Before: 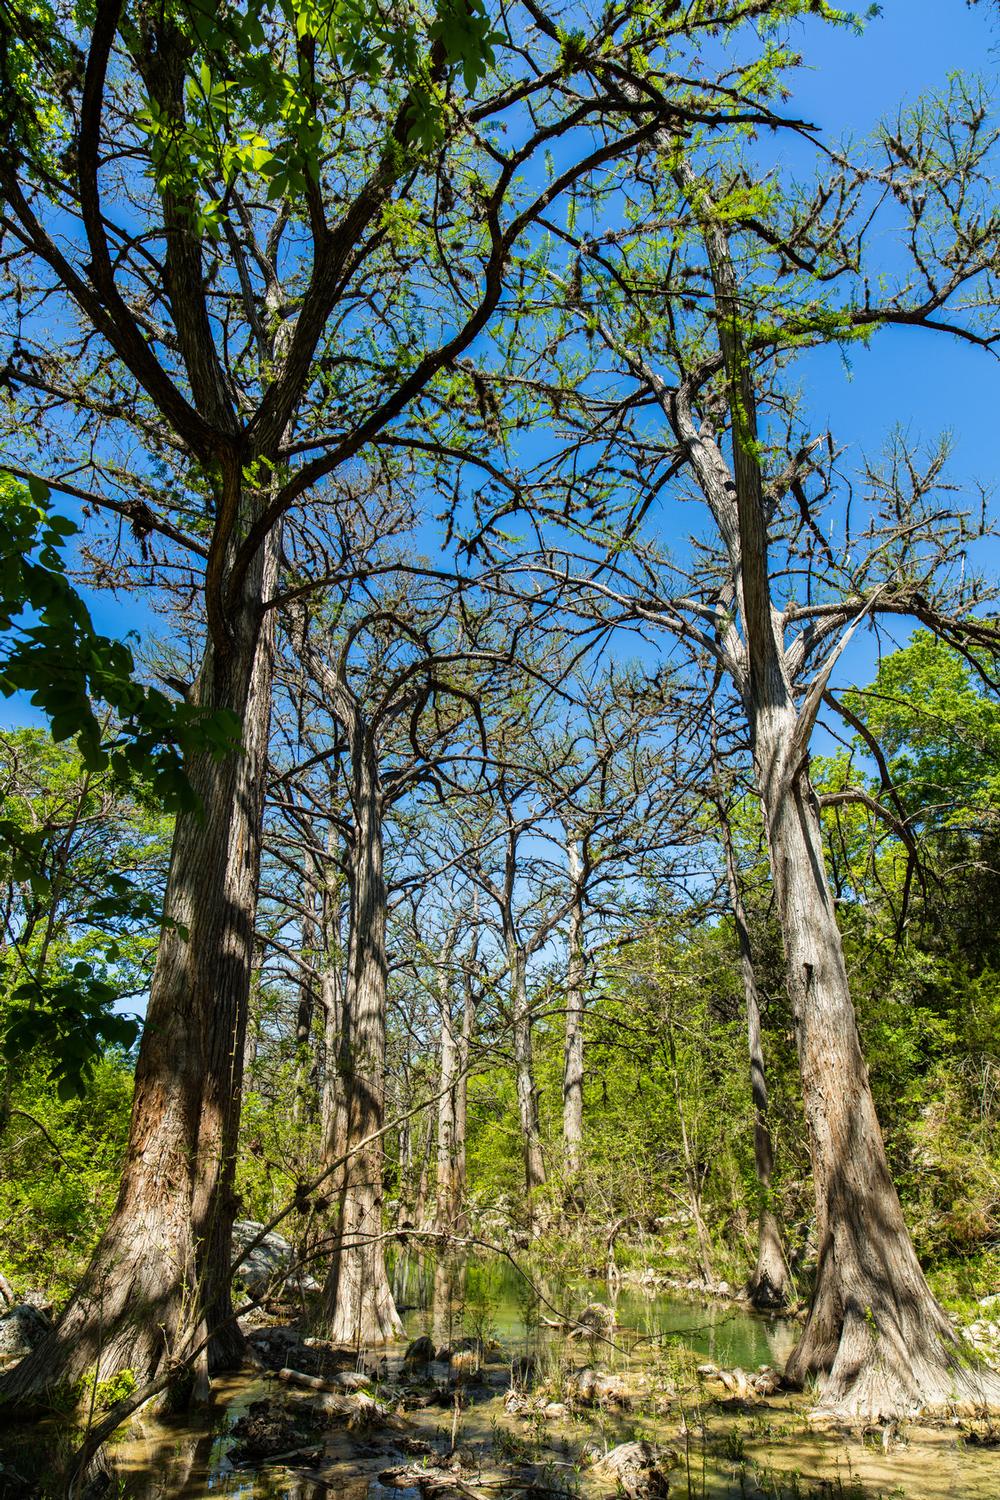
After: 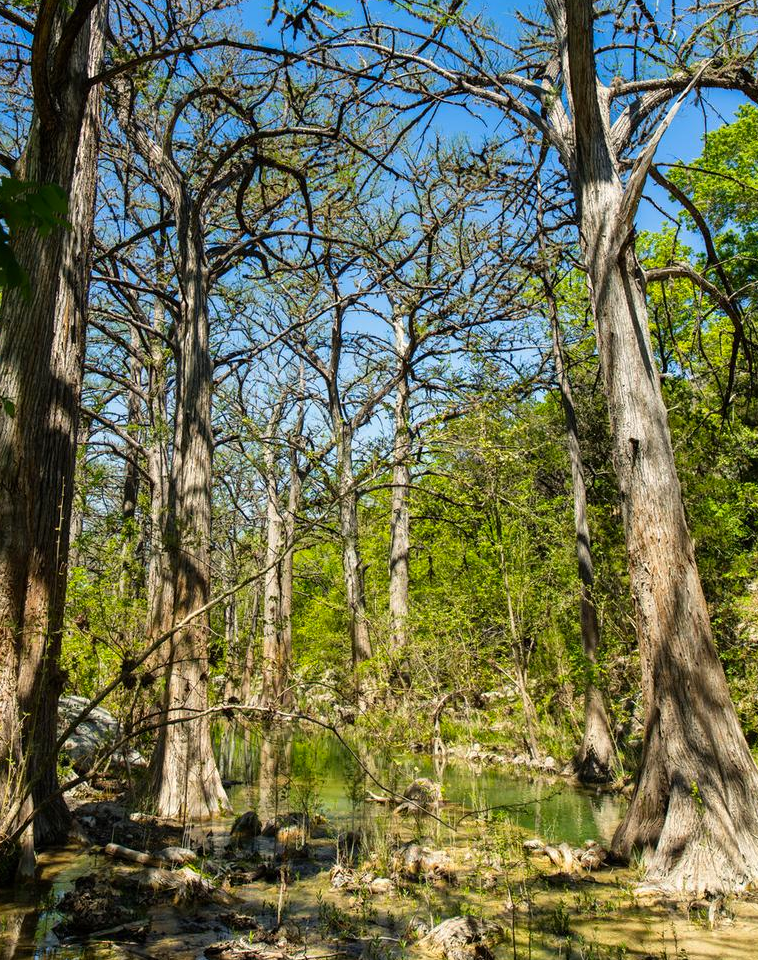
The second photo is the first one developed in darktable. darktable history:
crop and rotate: left 17.471%, top 35.046%, right 6.724%, bottom 0.94%
color correction: highlights a* 0.858, highlights b* 2.76, saturation 1.06
